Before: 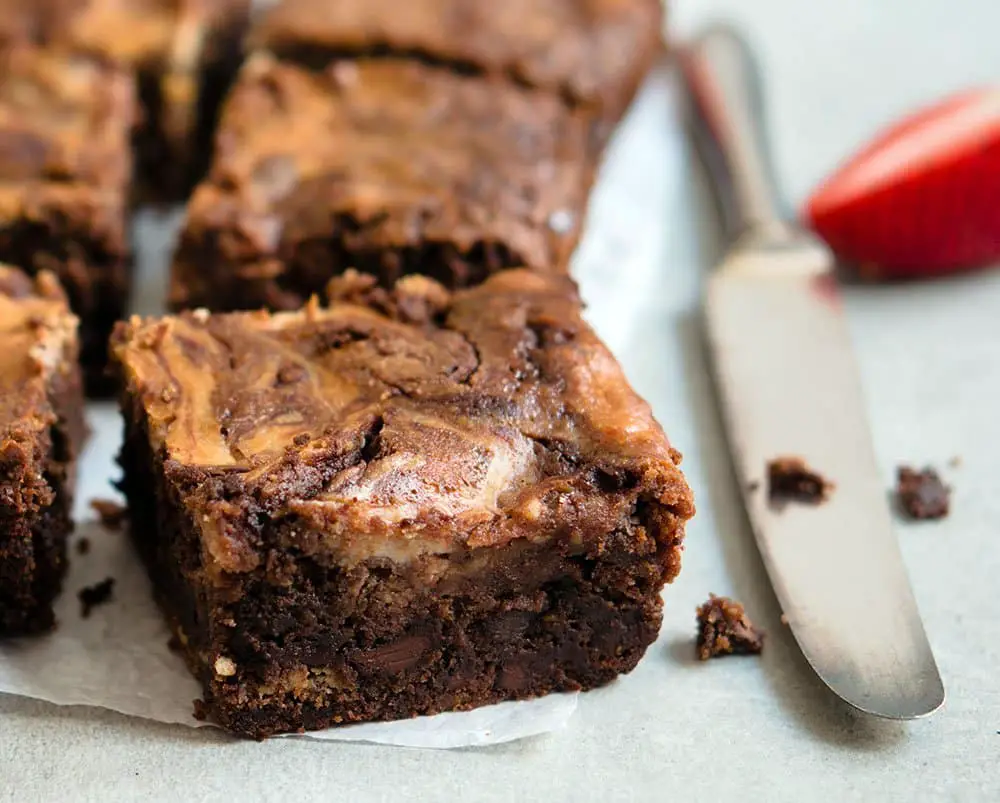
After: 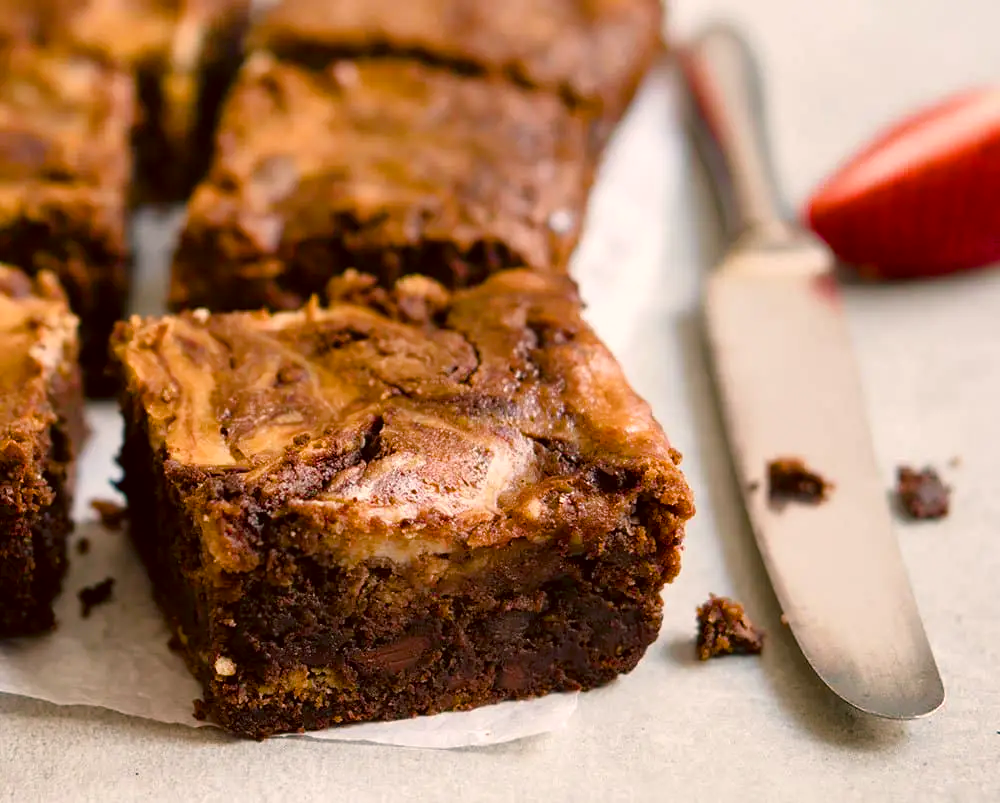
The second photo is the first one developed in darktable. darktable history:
color correction: highlights a* 10.21, highlights b* 9.78, shadows a* 8.9, shadows b* 7.74, saturation 0.782
color balance rgb: shadows lift › chroma 2.881%, shadows lift › hue 192.55°, perceptual saturation grading › global saturation 28.122%, perceptual saturation grading › highlights -25.606%, perceptual saturation grading › mid-tones 25.682%, perceptual saturation grading › shadows 50.169%, global vibrance 20%
